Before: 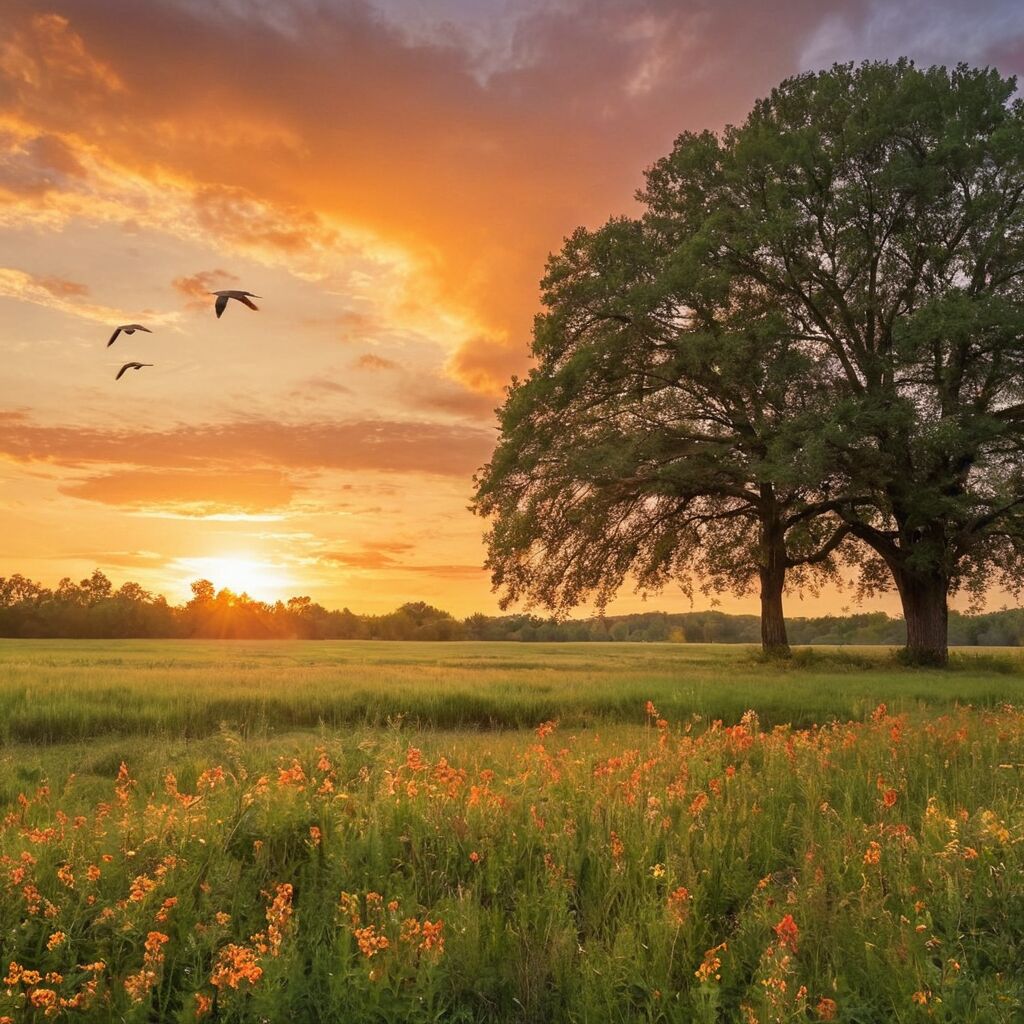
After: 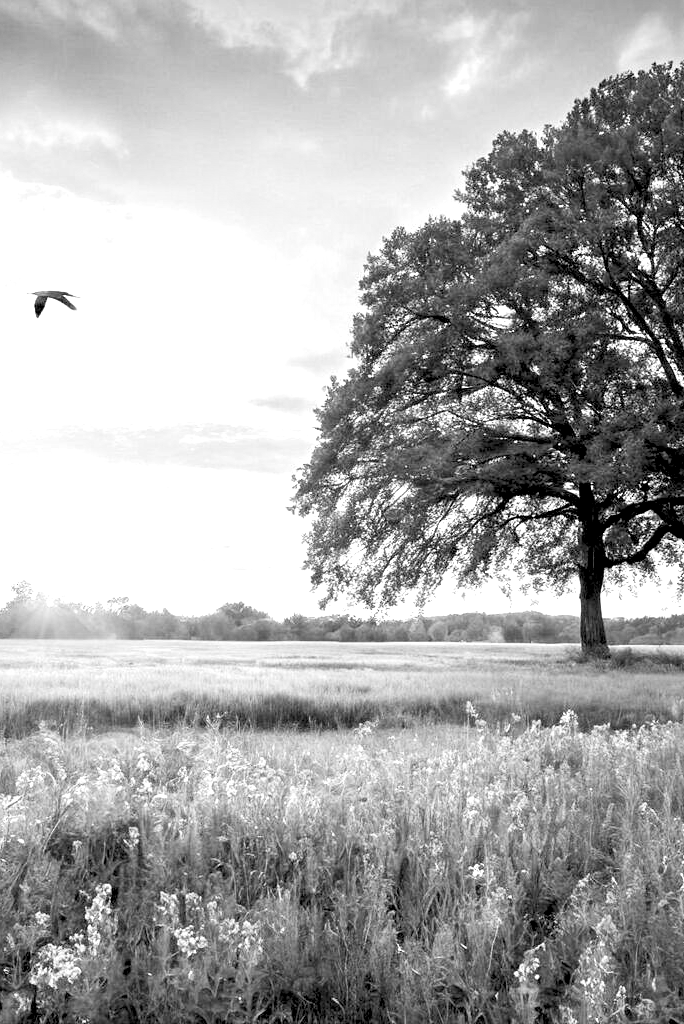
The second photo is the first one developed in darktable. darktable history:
crop and rotate: left 17.732%, right 15.423%
monochrome: a 26.22, b 42.67, size 0.8
exposure: black level correction 0.016, exposure 1.774 EV, compensate highlight preservation false
tone curve: curves: ch0 [(0, 0) (0.8, 0.757) (1, 1)], color space Lab, linked channels, preserve colors none
contrast brightness saturation: contrast 0.15, brightness 0.05
